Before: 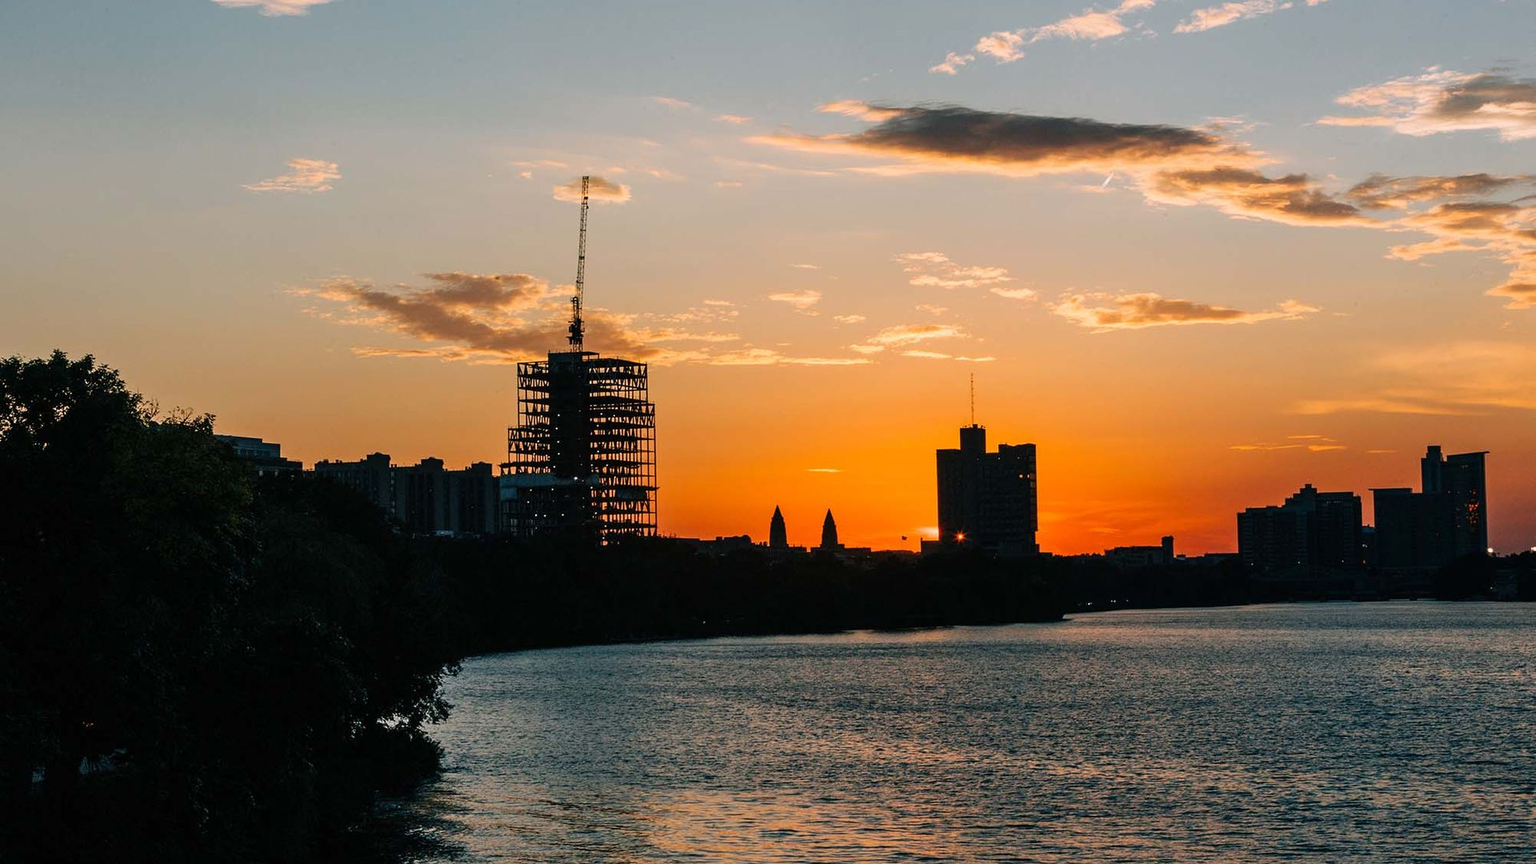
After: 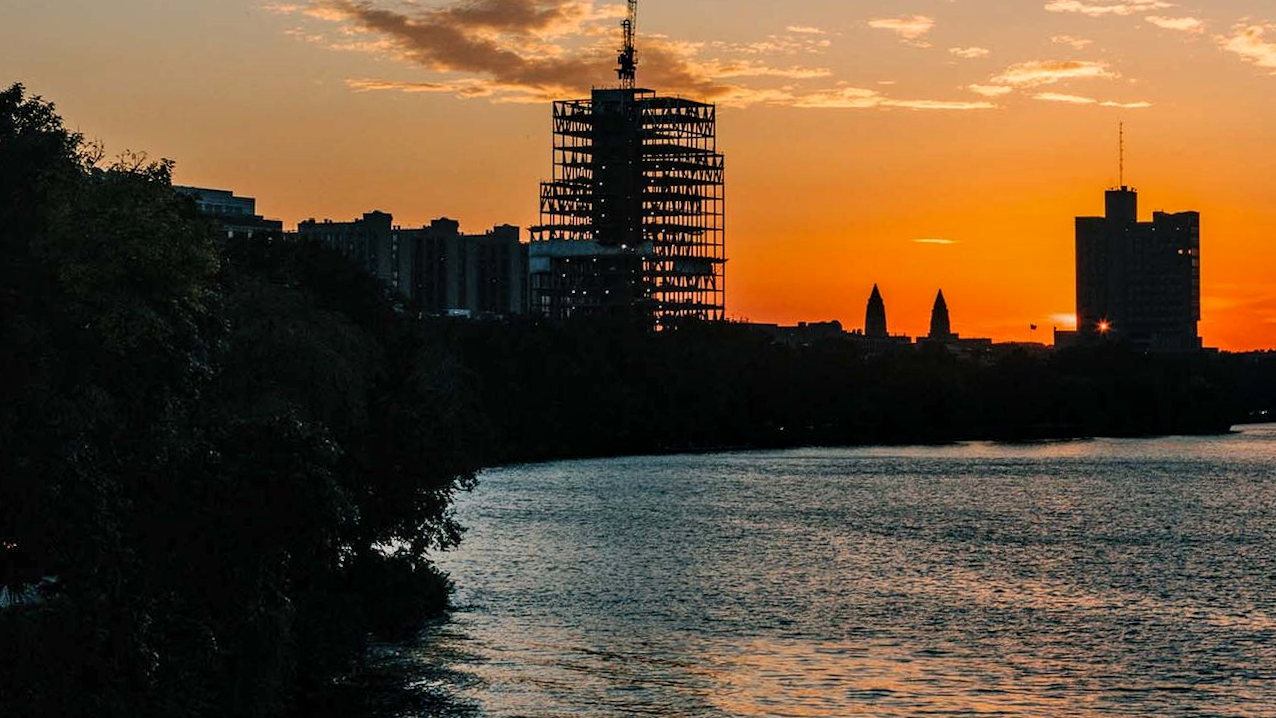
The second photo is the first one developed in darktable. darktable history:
crop and rotate: angle -0.82°, left 3.85%, top 31.828%, right 27.992%
shadows and highlights: shadows 37.27, highlights -28.18, soften with gaussian
local contrast: on, module defaults
